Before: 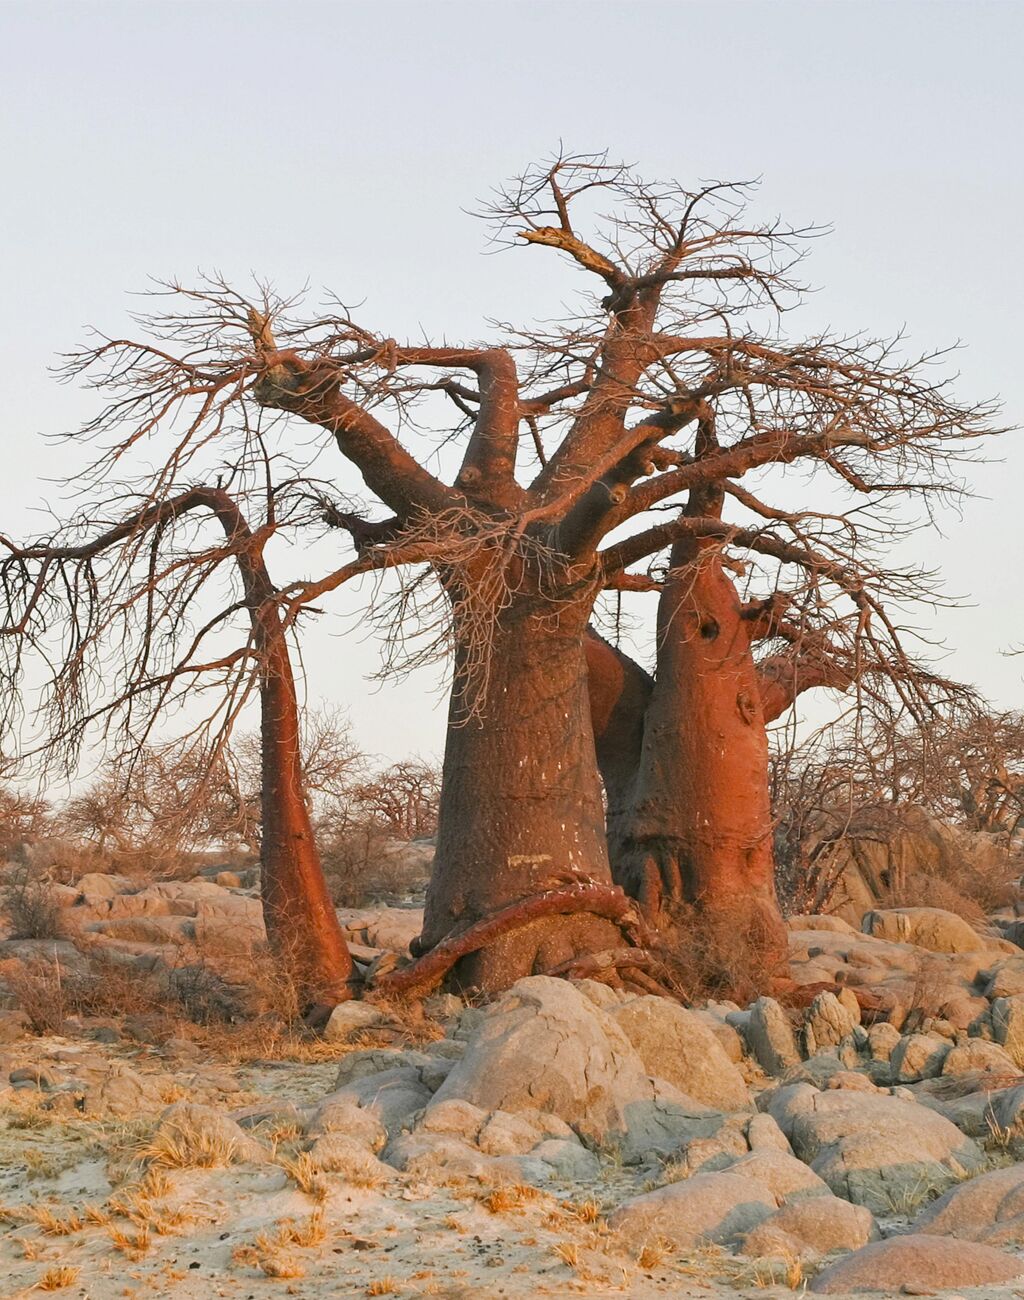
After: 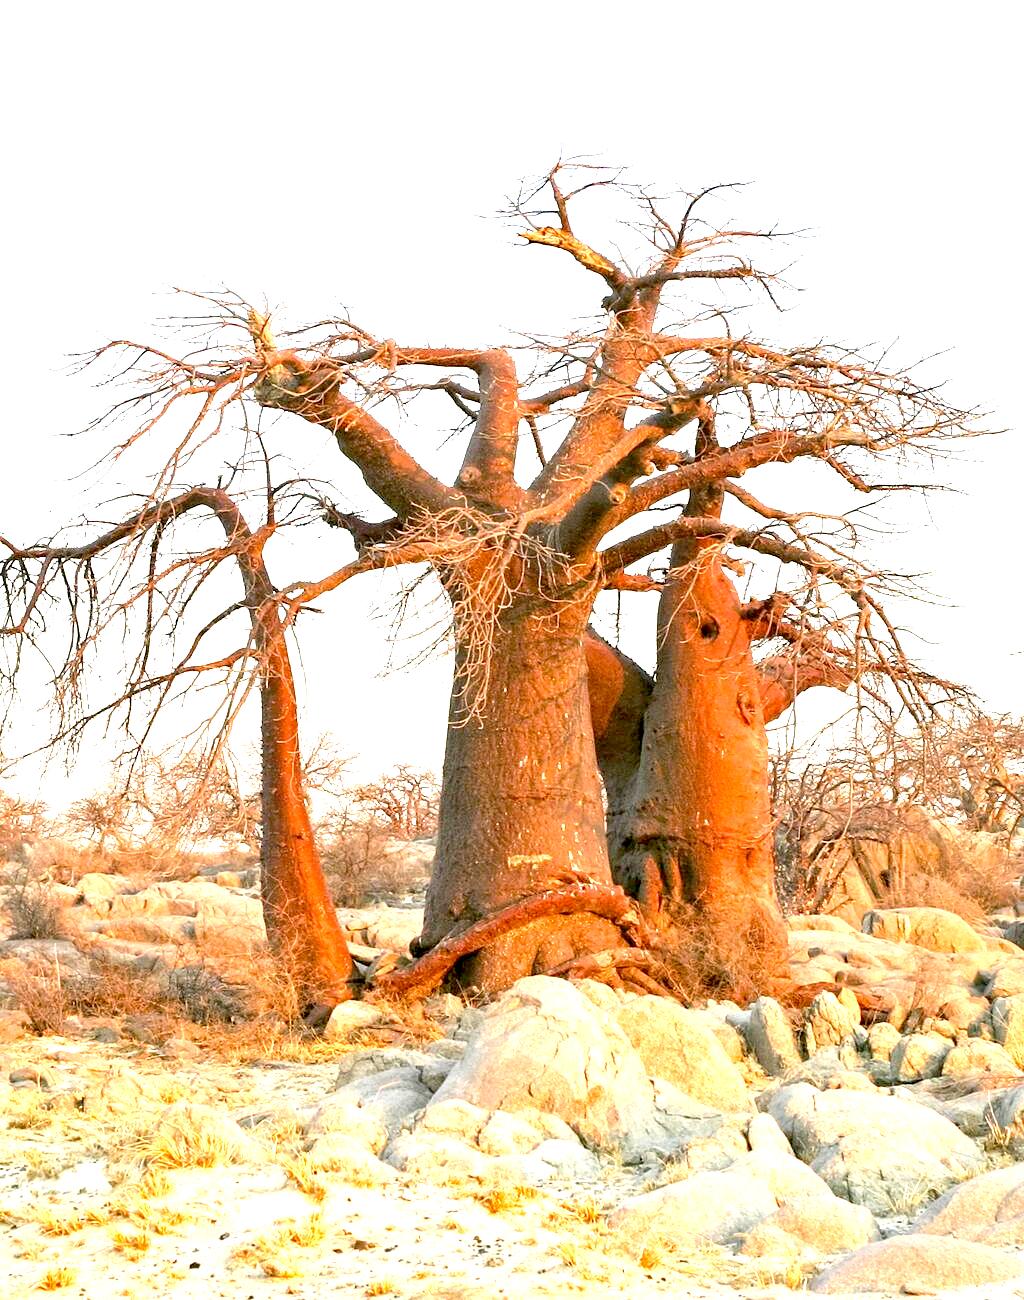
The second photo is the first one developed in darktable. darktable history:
exposure: black level correction 0.015, exposure 1.776 EV, compensate highlight preservation false
